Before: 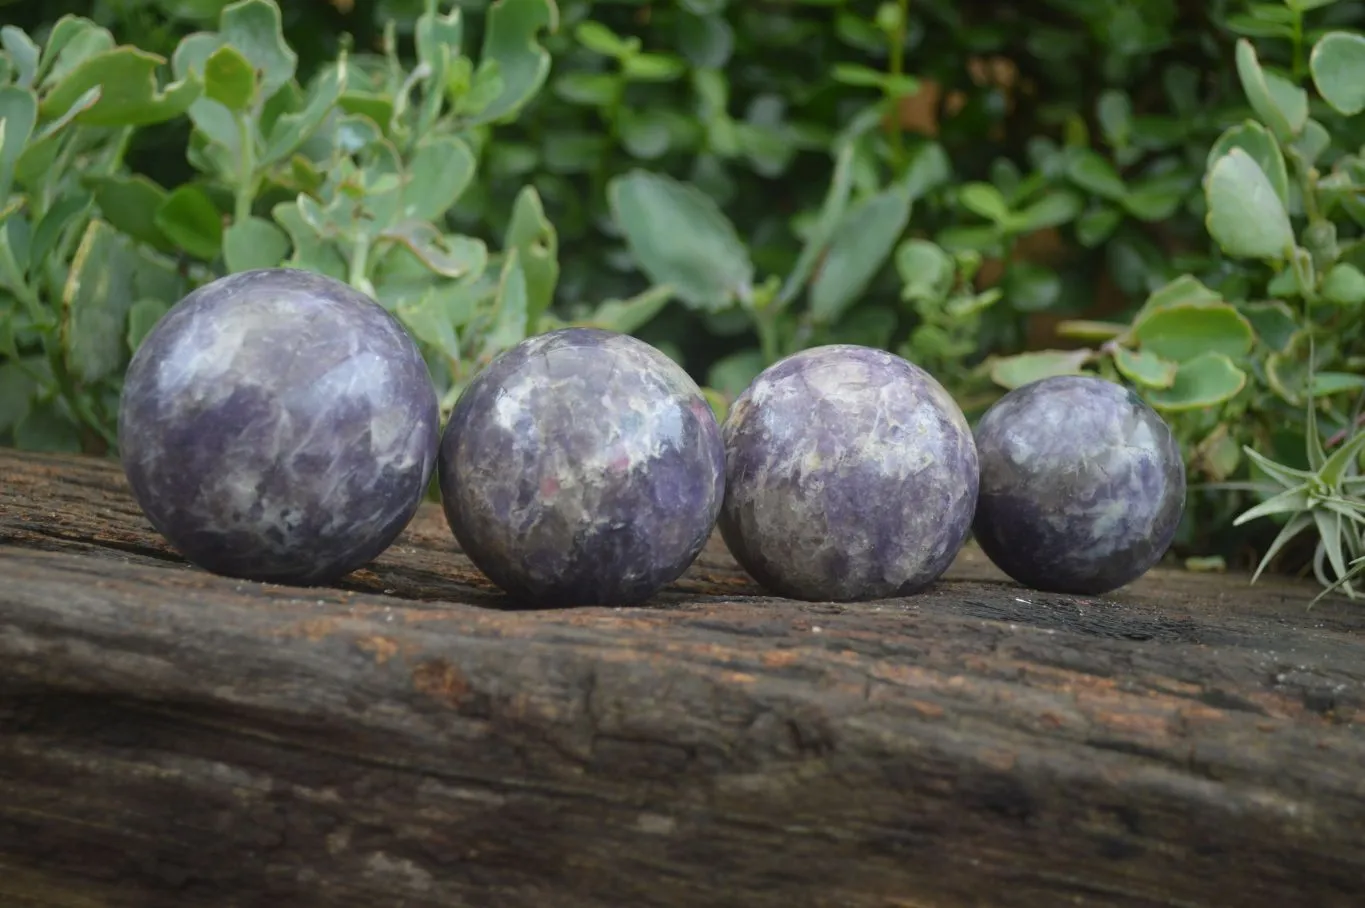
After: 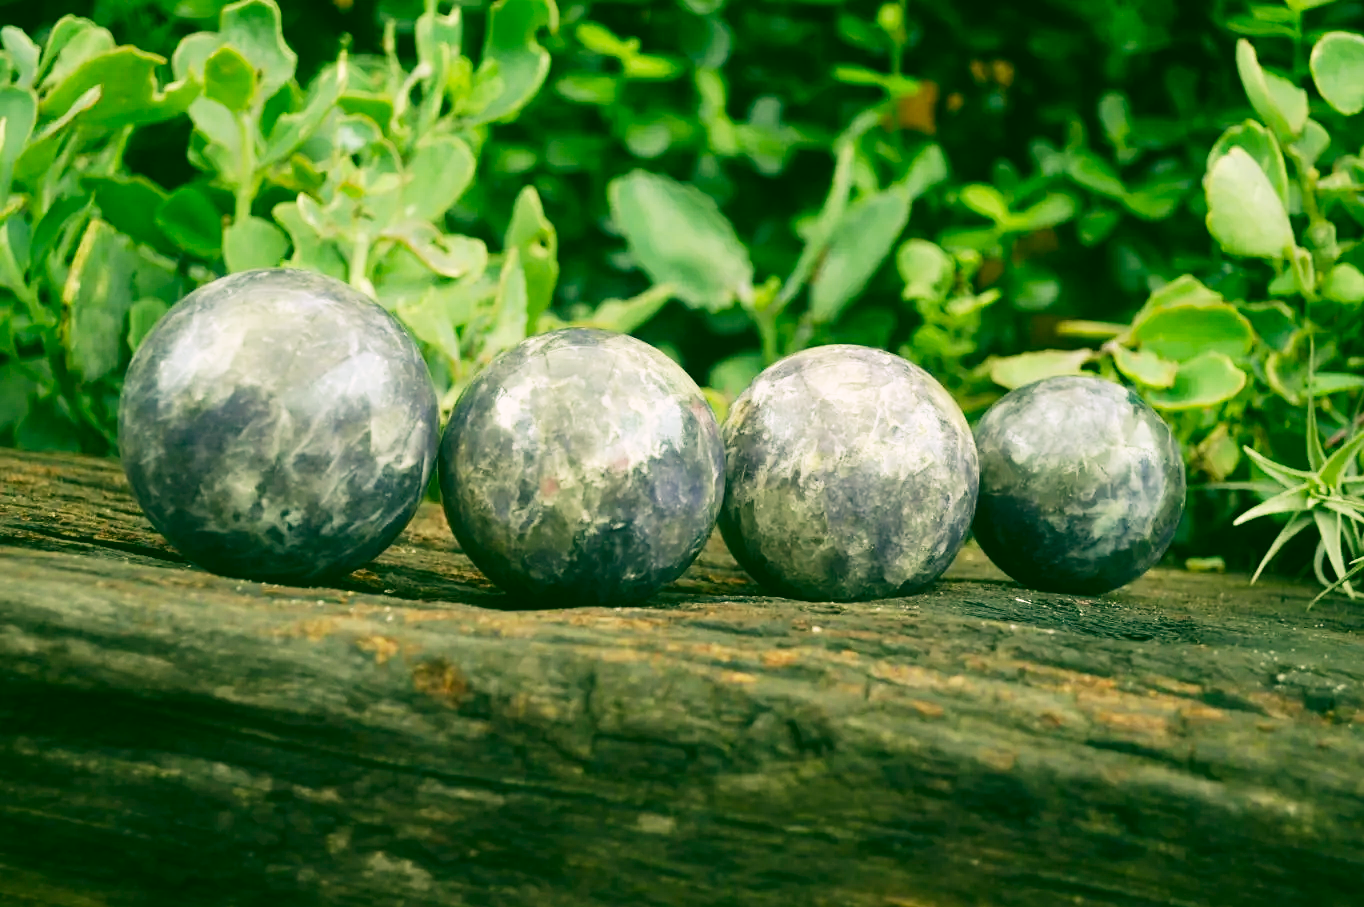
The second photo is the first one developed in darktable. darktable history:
rgb curve: curves: ch0 [(0.123, 0.061) (0.995, 0.887)]; ch1 [(0.06, 0.116) (1, 0.906)]; ch2 [(0, 0) (0.824, 0.69) (1, 1)], mode RGB, independent channels, compensate middle gray true
exposure: compensate highlight preservation false
color correction: highlights a* 4.02, highlights b* 4.98, shadows a* -7.55, shadows b* 4.98
base curve: curves: ch0 [(0, 0) (0.007, 0.004) (0.027, 0.03) (0.046, 0.07) (0.207, 0.54) (0.442, 0.872) (0.673, 0.972) (1, 1)], preserve colors none
sharpen: amount 0.2
